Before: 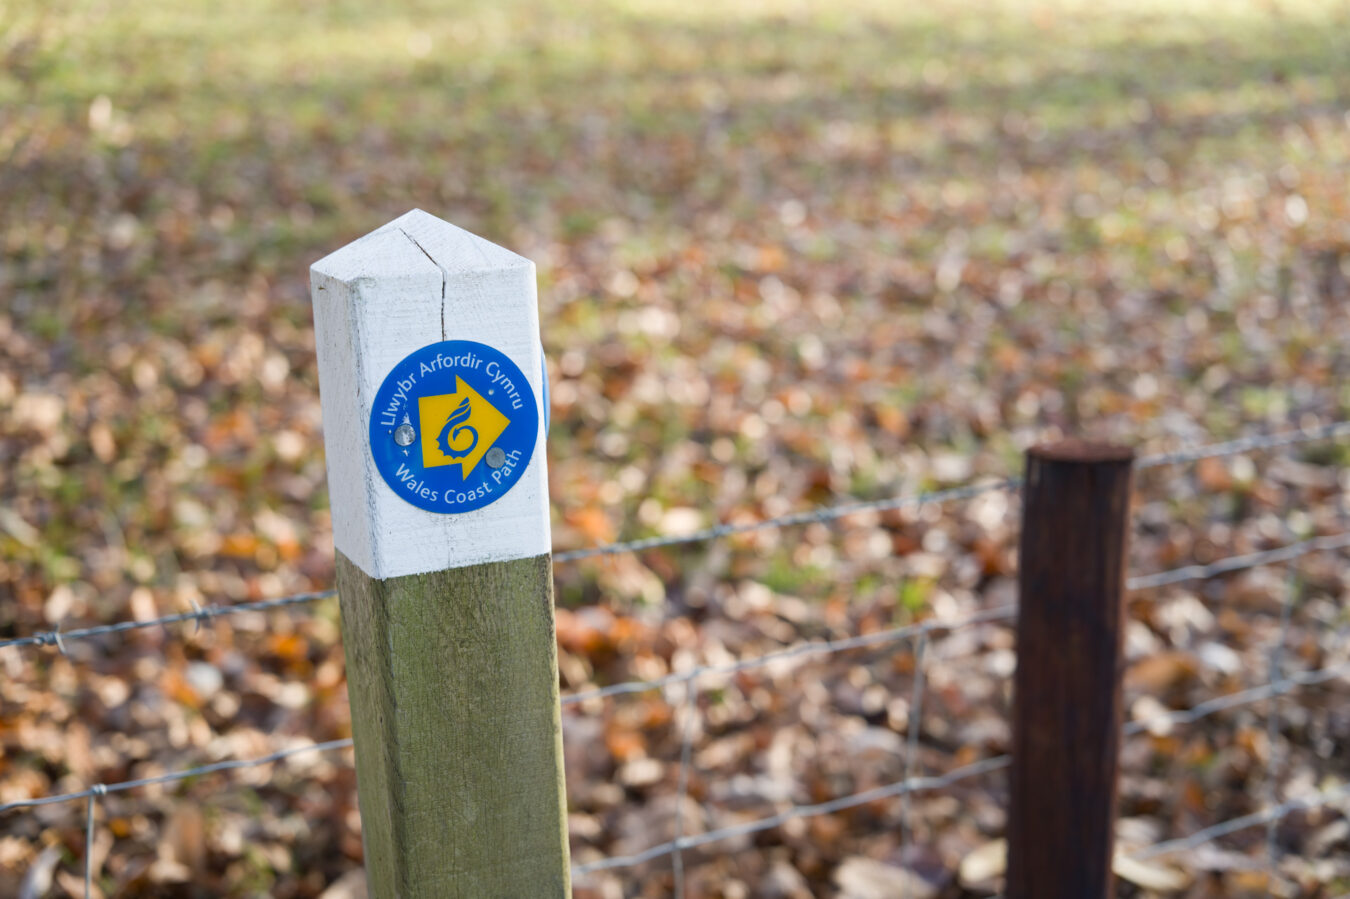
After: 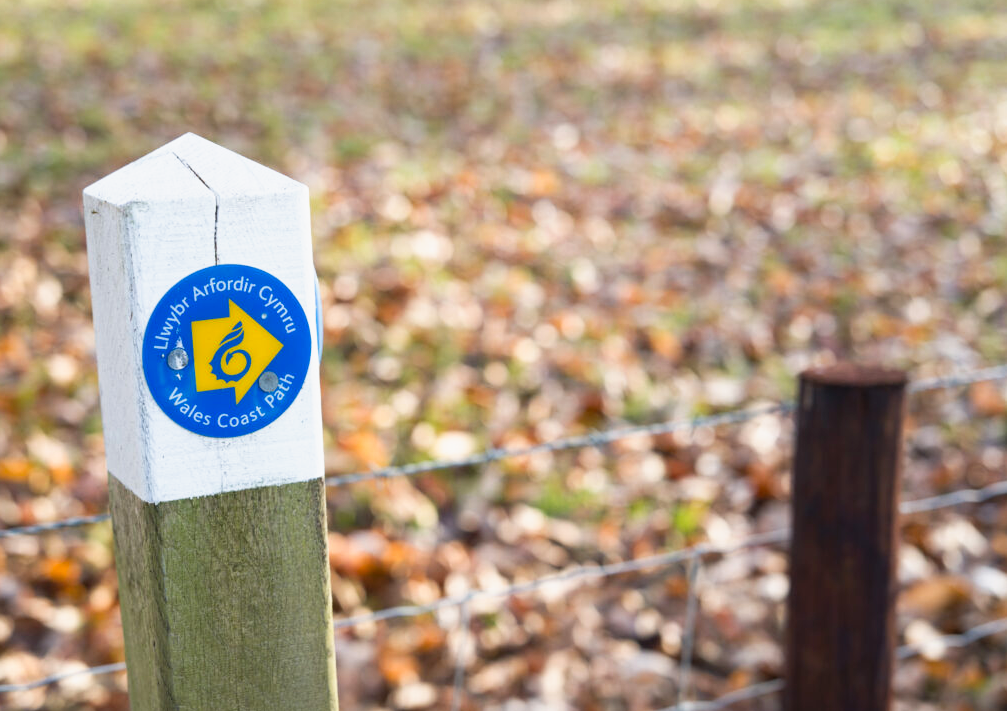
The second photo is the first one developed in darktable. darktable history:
tone curve: curves: ch0 [(0, 0) (0.051, 0.047) (0.102, 0.099) (0.236, 0.249) (0.429, 0.473) (0.67, 0.755) (0.875, 0.948) (1, 0.985)]; ch1 [(0, 0) (0.339, 0.298) (0.402, 0.363) (0.453, 0.413) (0.485, 0.469) (0.494, 0.493) (0.504, 0.502) (0.515, 0.526) (0.563, 0.591) (0.597, 0.639) (0.834, 0.888) (1, 1)]; ch2 [(0, 0) (0.362, 0.353) (0.425, 0.439) (0.501, 0.501) (0.537, 0.538) (0.58, 0.59) (0.642, 0.669) (0.773, 0.856) (1, 1)], preserve colors none
crop: left 16.816%, top 8.472%, right 8.535%, bottom 12.421%
